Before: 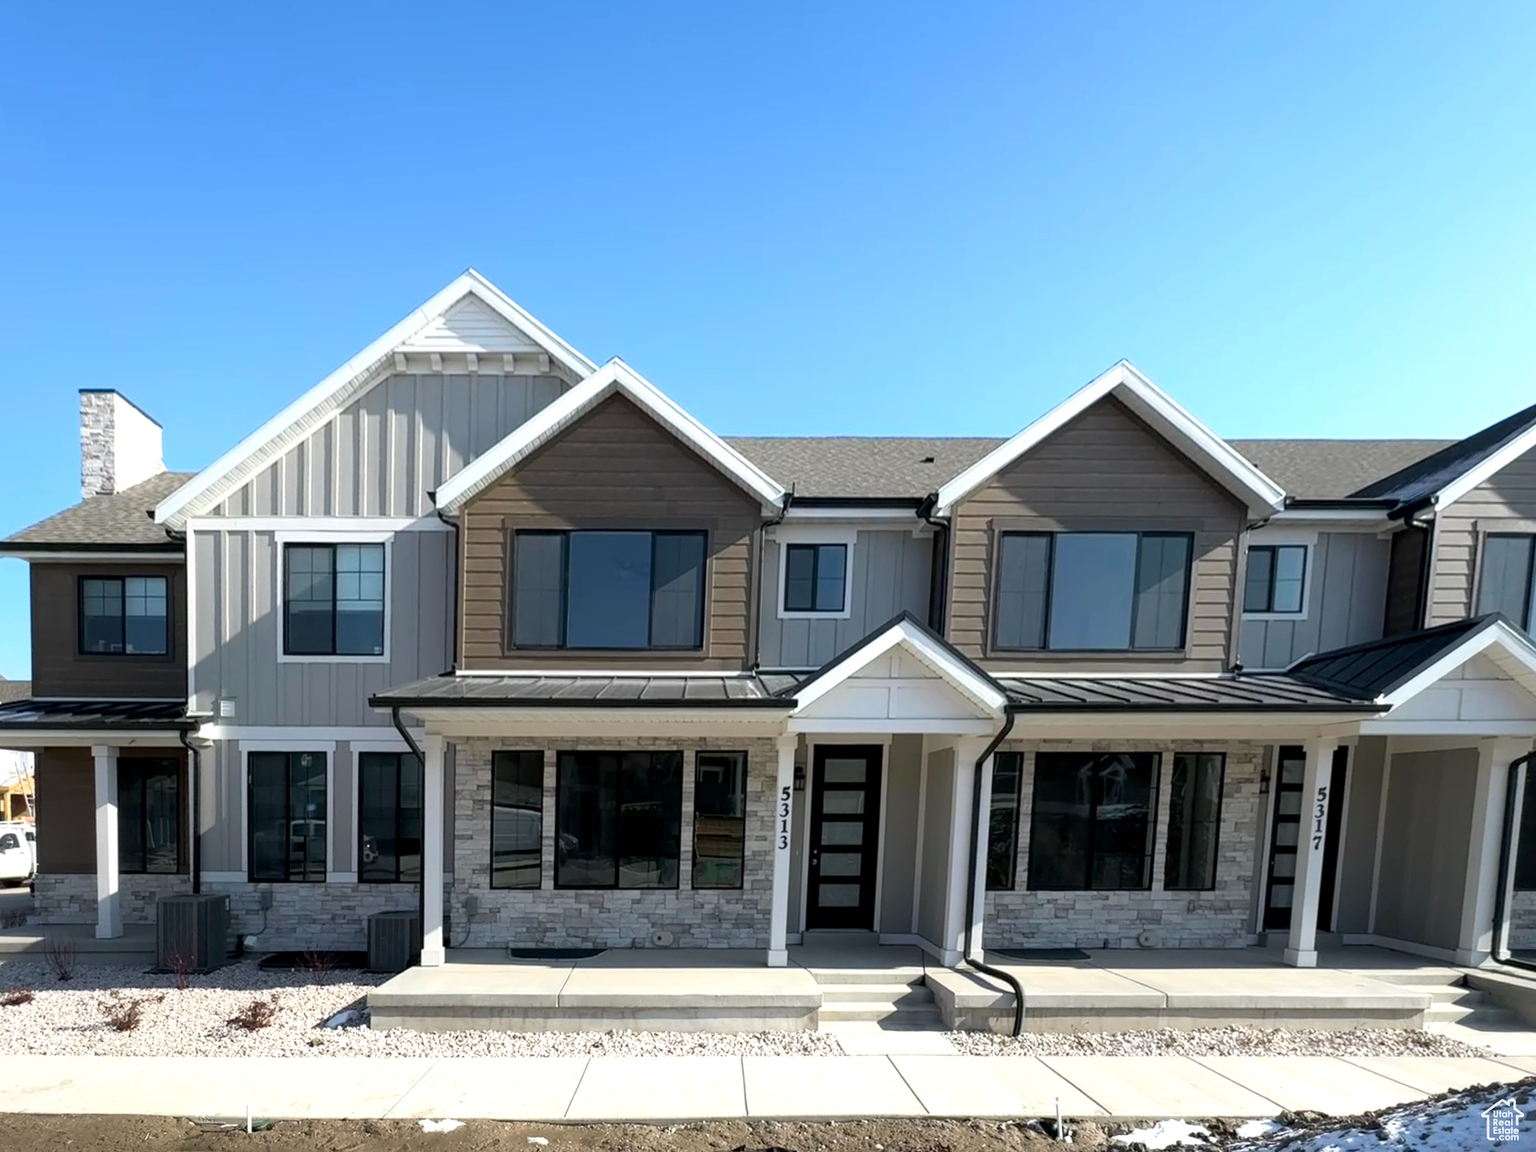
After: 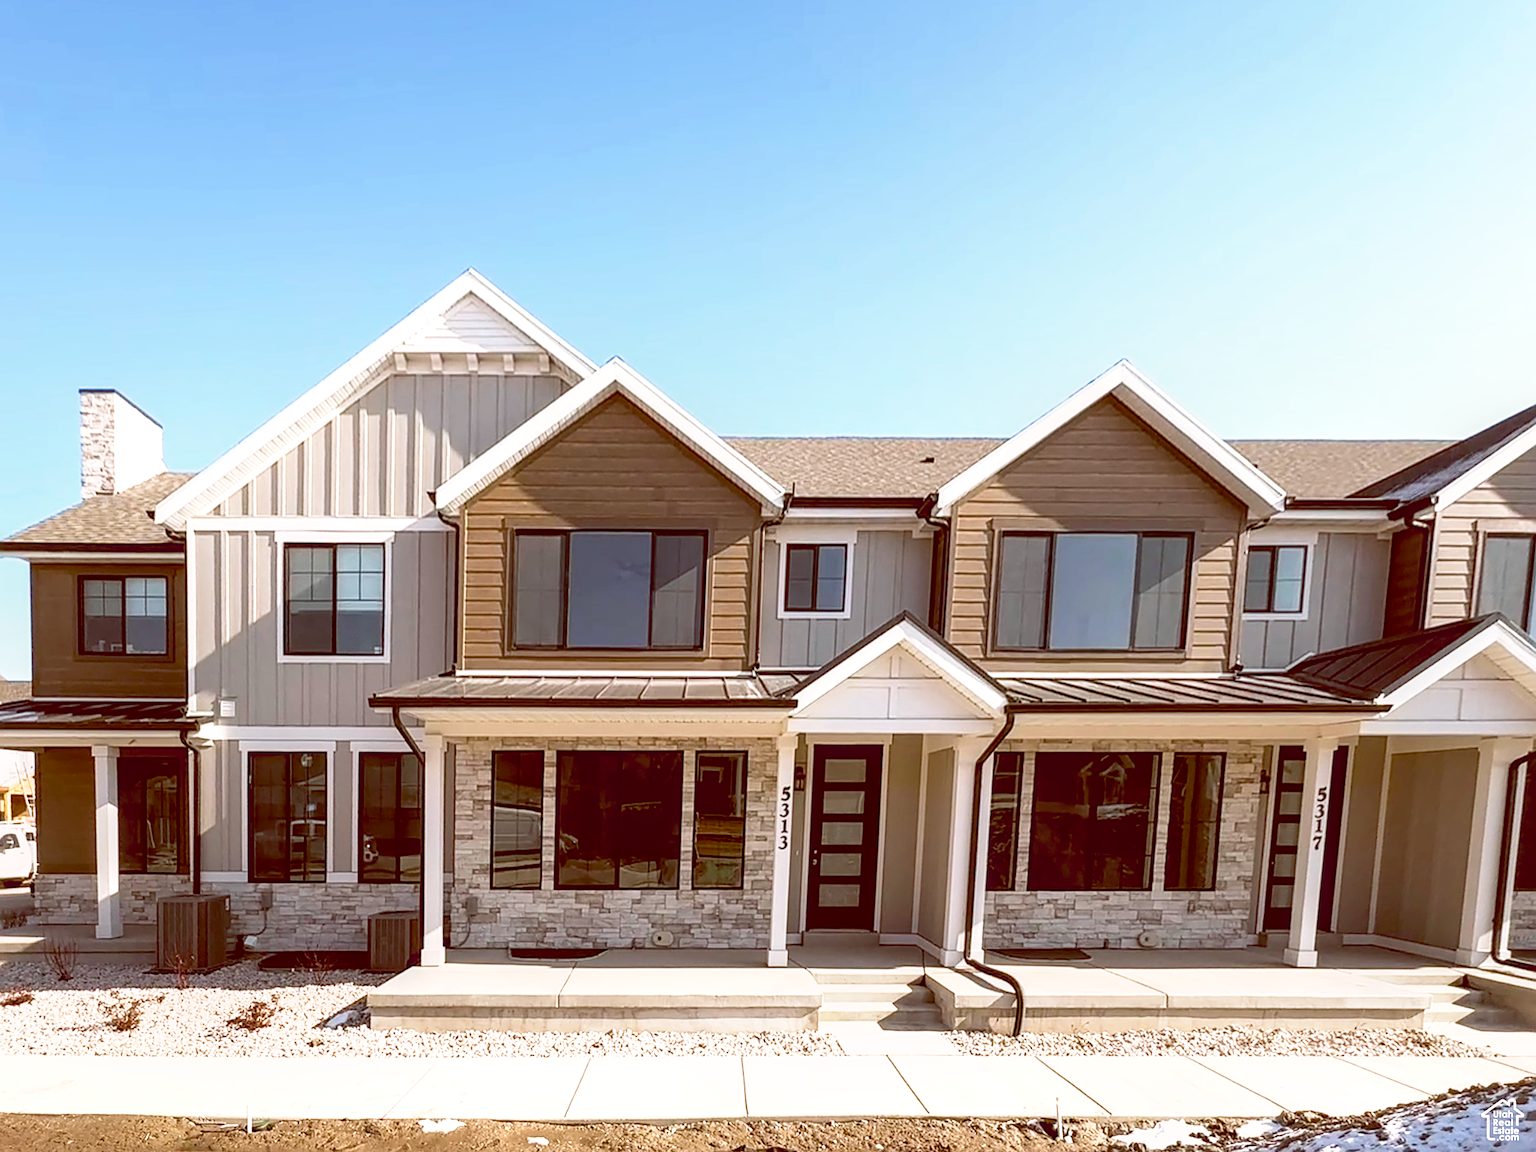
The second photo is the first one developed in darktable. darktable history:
base curve: curves: ch0 [(0, 0) (0.579, 0.807) (1, 1)], preserve colors none
sharpen: on, module defaults
exposure: compensate highlight preservation false
color balance: lift [1, 1.011, 0.999, 0.989], gamma [1.109, 1.045, 1.039, 0.955], gain [0.917, 0.936, 0.952, 1.064], contrast 2.32%, contrast fulcrum 19%, output saturation 101%
white balance: red 1.127, blue 0.943
local contrast: on, module defaults
